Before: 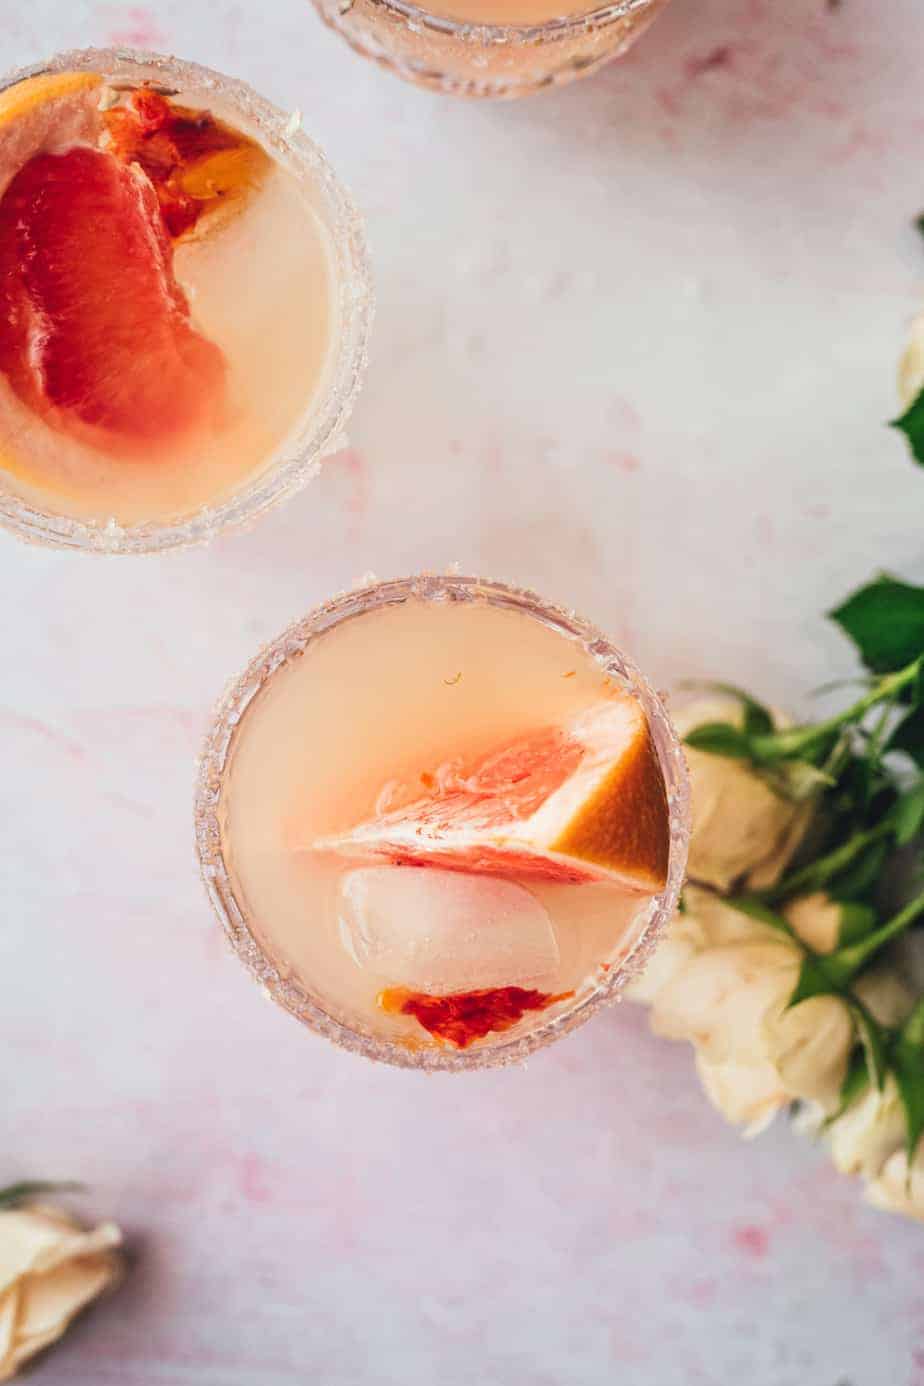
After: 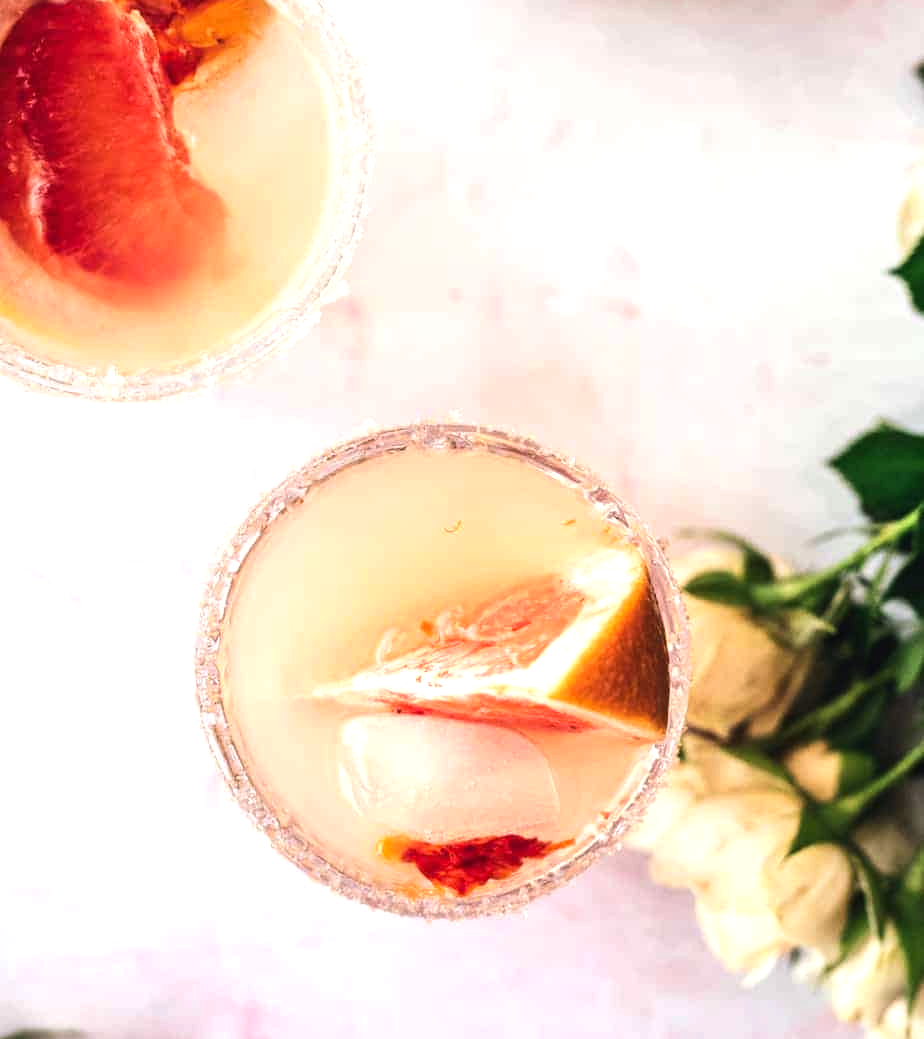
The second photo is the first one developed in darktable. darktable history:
tone equalizer: -8 EV -0.75 EV, -7 EV -0.7 EV, -6 EV -0.6 EV, -5 EV -0.4 EV, -3 EV 0.4 EV, -2 EV 0.6 EV, -1 EV 0.7 EV, +0 EV 0.75 EV, edges refinement/feathering 500, mask exposure compensation -1.57 EV, preserve details no
crop: top 11.038%, bottom 13.962%
